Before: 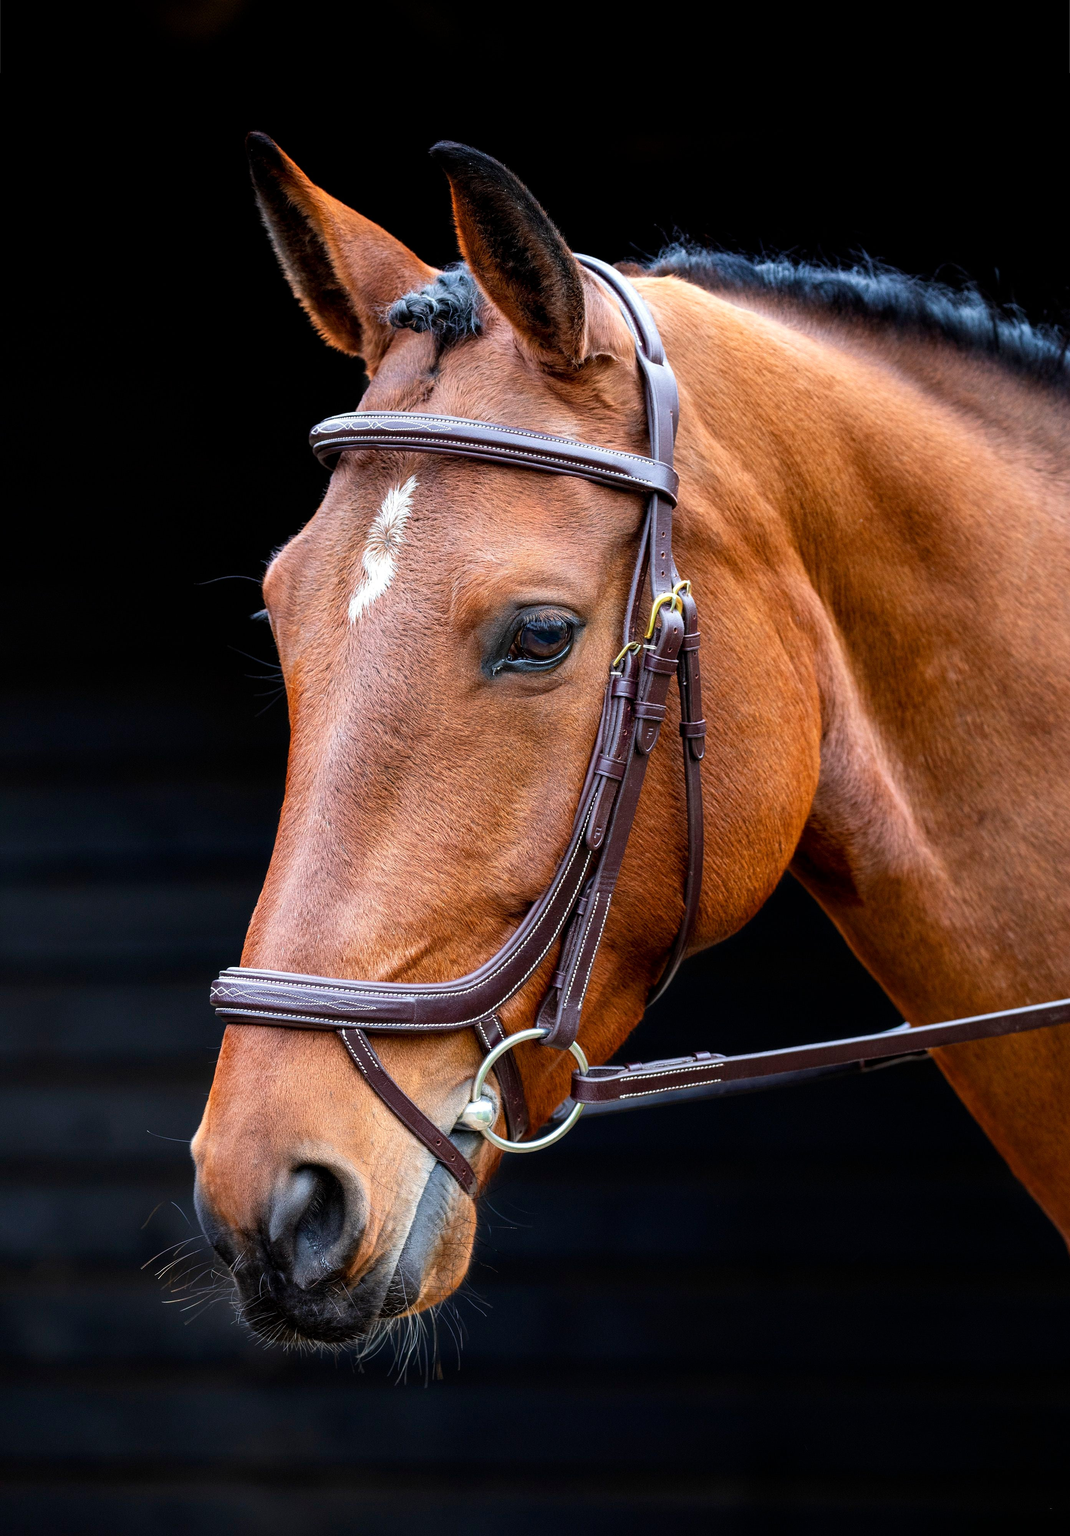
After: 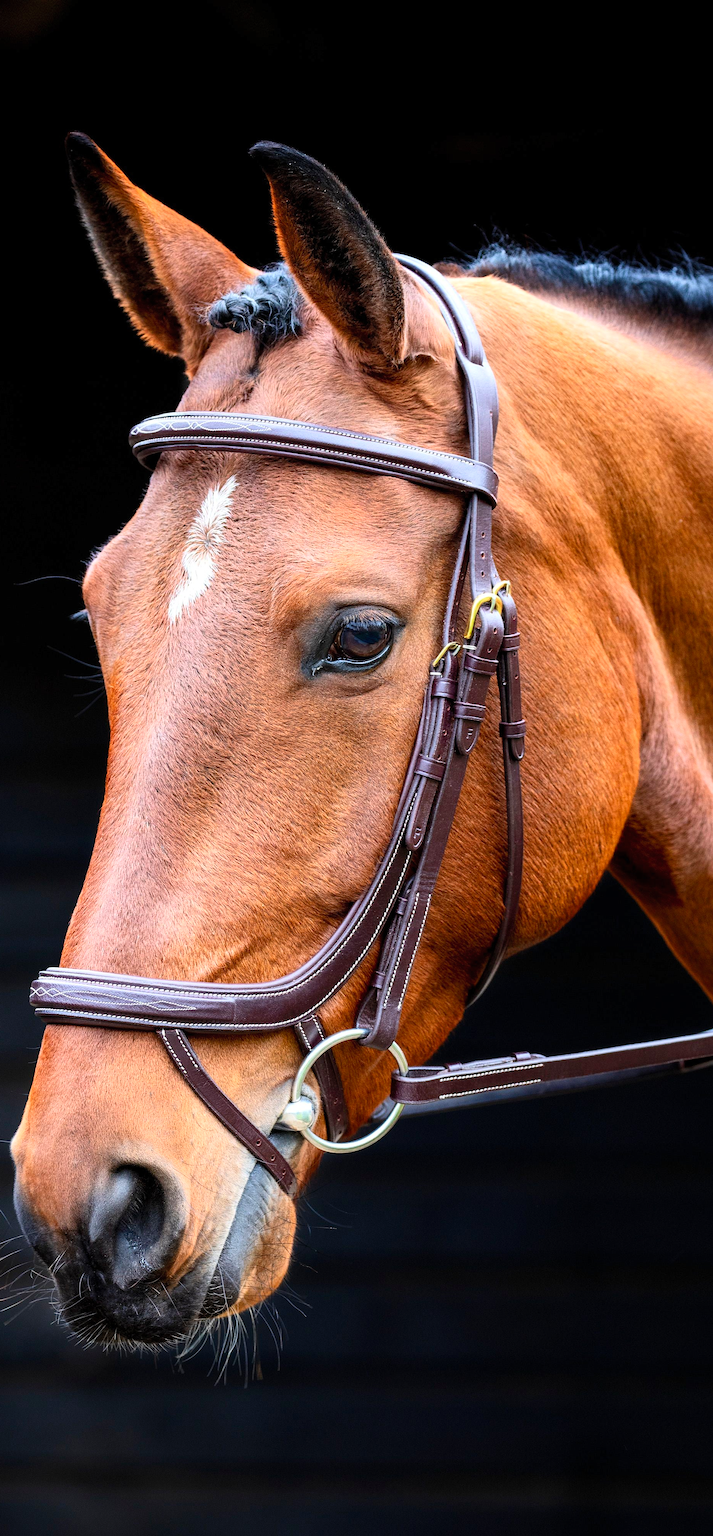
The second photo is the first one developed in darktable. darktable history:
contrast brightness saturation: contrast 0.197, brightness 0.14, saturation 0.142
crop: left 16.905%, right 16.383%
